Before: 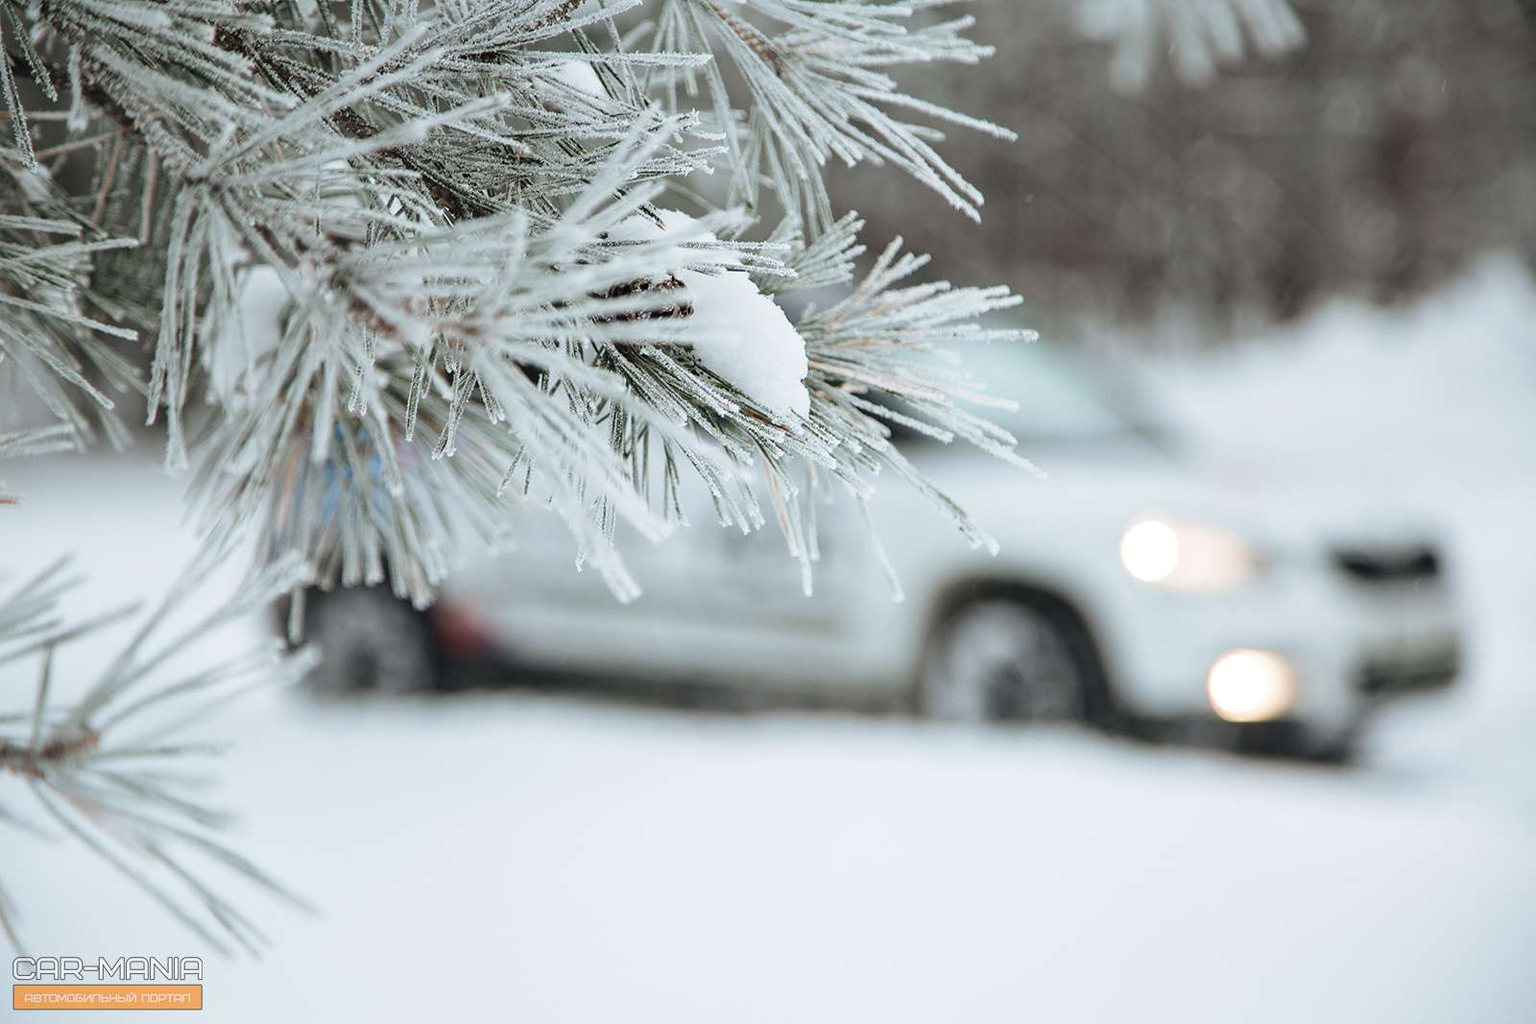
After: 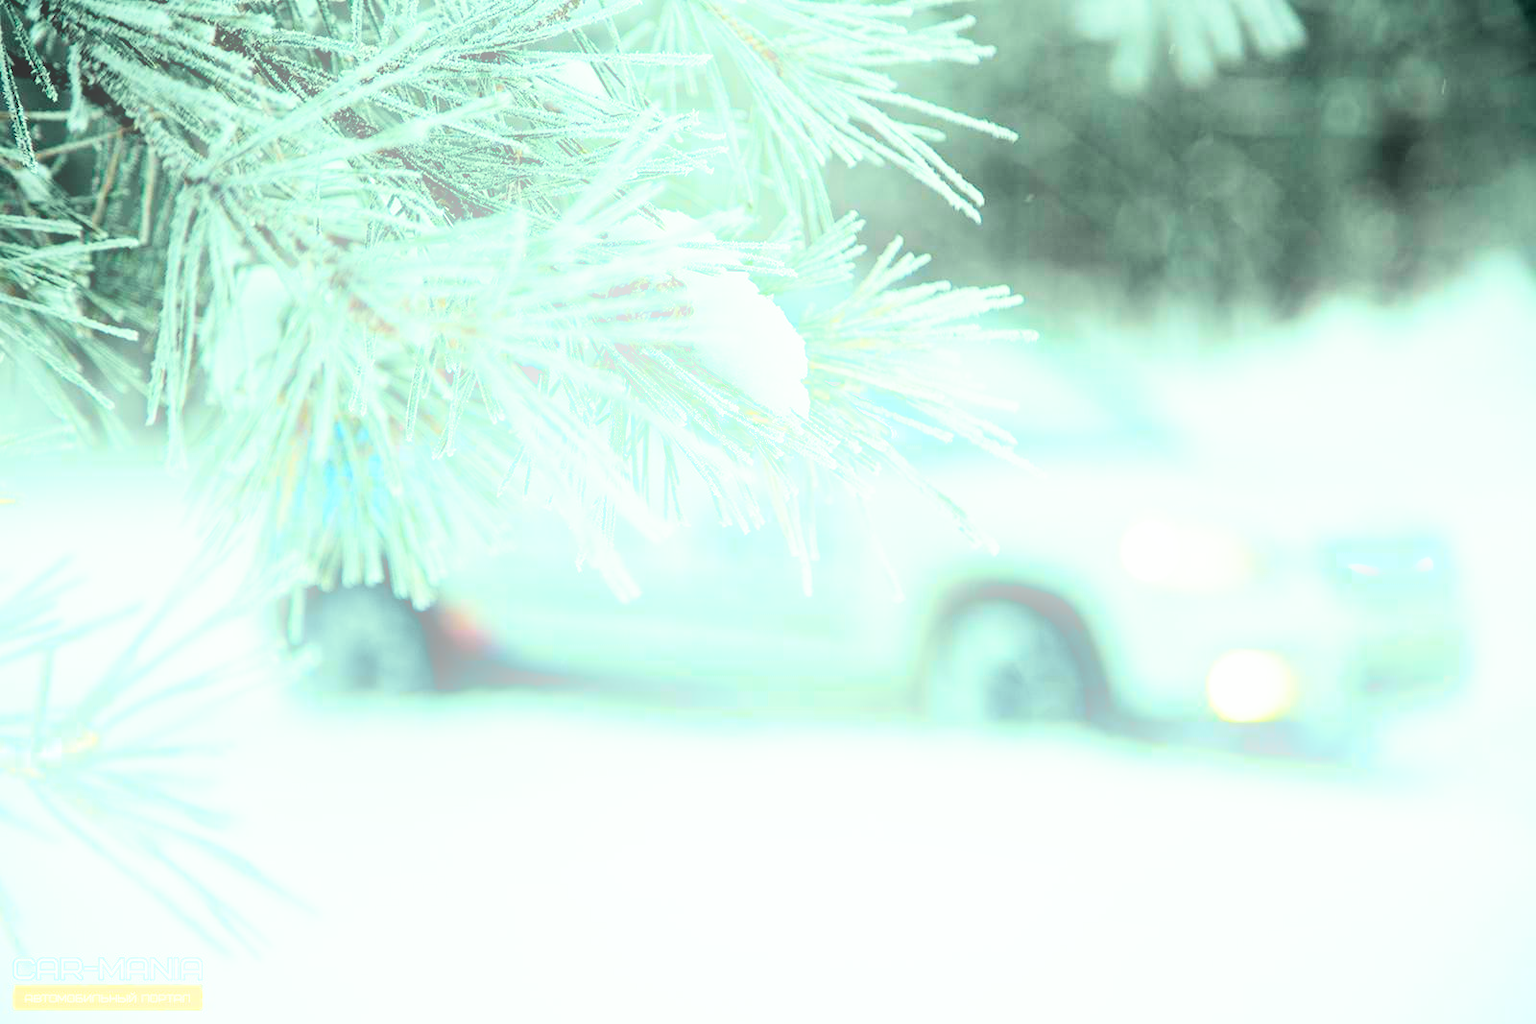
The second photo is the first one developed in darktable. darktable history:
filmic rgb: black relative exposure -7.75 EV, white relative exposure 4.4 EV, threshold 3 EV, hardness 3.76, latitude 50%, contrast 1.1, color science v5 (2021), contrast in shadows safe, contrast in highlights safe, enable highlight reconstruction true
exposure: black level correction 0.001, exposure 0.5 EV, compensate exposure bias true, compensate highlight preservation false
bloom: on, module defaults
color balance rgb: shadows lift › luminance -7.7%, shadows lift › chroma 2.13%, shadows lift › hue 165.27°, power › luminance -7.77%, power › chroma 1.1%, power › hue 215.88°, highlights gain › luminance 15.15%, highlights gain › chroma 7%, highlights gain › hue 125.57°, global offset › luminance -0.33%, global offset › chroma 0.11%, global offset › hue 165.27°, perceptual saturation grading › global saturation 24.42%, perceptual saturation grading › highlights -24.42%, perceptual saturation grading › mid-tones 24.42%, perceptual saturation grading › shadows 40%, perceptual brilliance grading › global brilliance -5%, perceptual brilliance grading › highlights 24.42%, perceptual brilliance grading › mid-tones 7%, perceptual brilliance grading › shadows -5%
